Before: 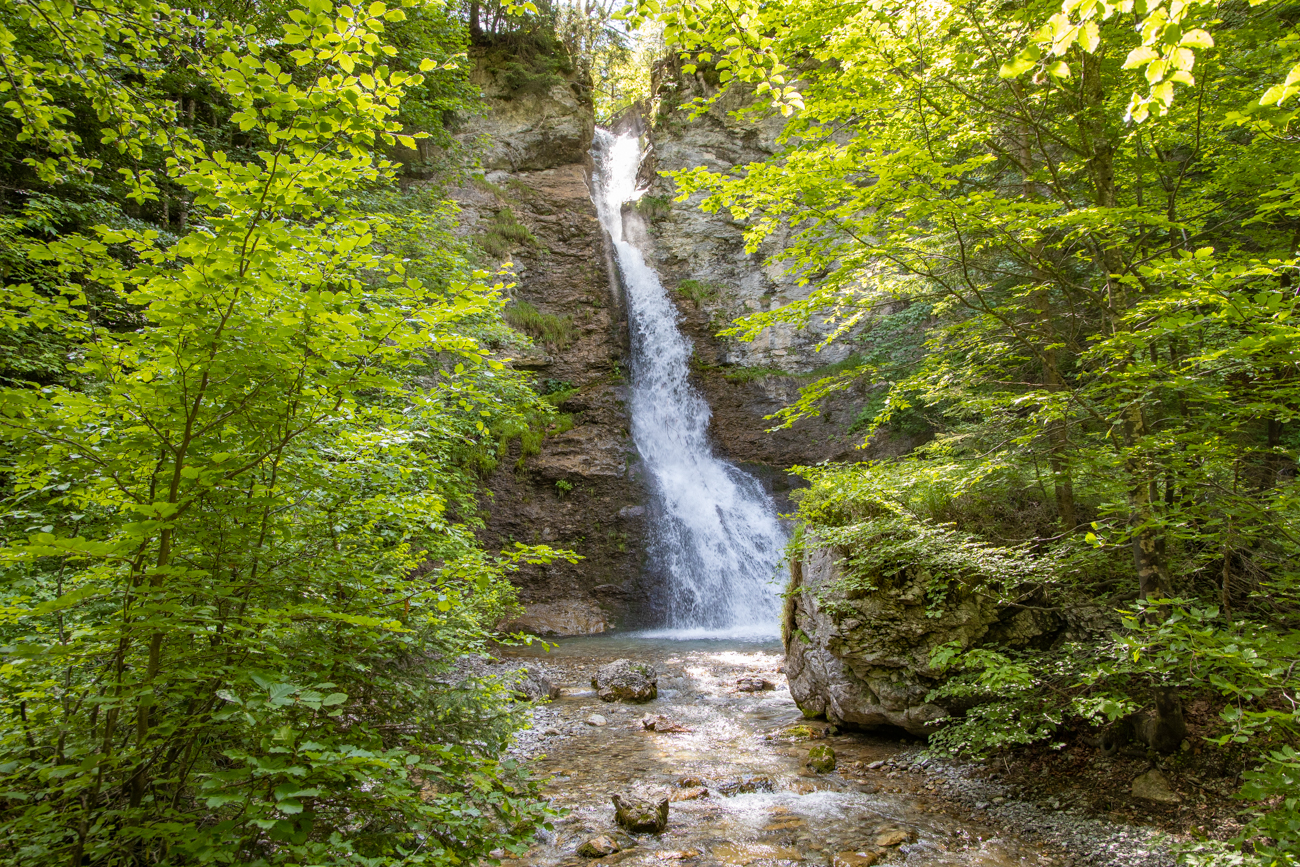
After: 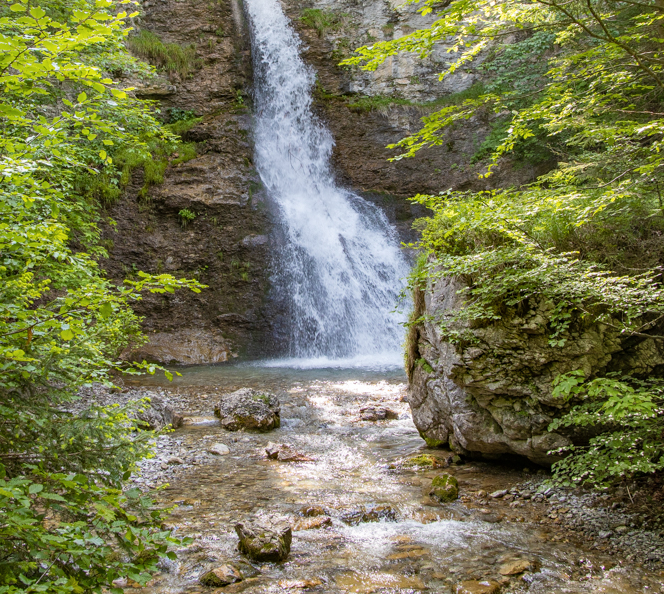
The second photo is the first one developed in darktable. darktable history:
shadows and highlights: shadows 40.11, highlights -55.85, low approximation 0.01, soften with gaussian
crop and rotate: left 29.012%, top 31.461%, right 19.855%
contrast brightness saturation: saturation -0.022
